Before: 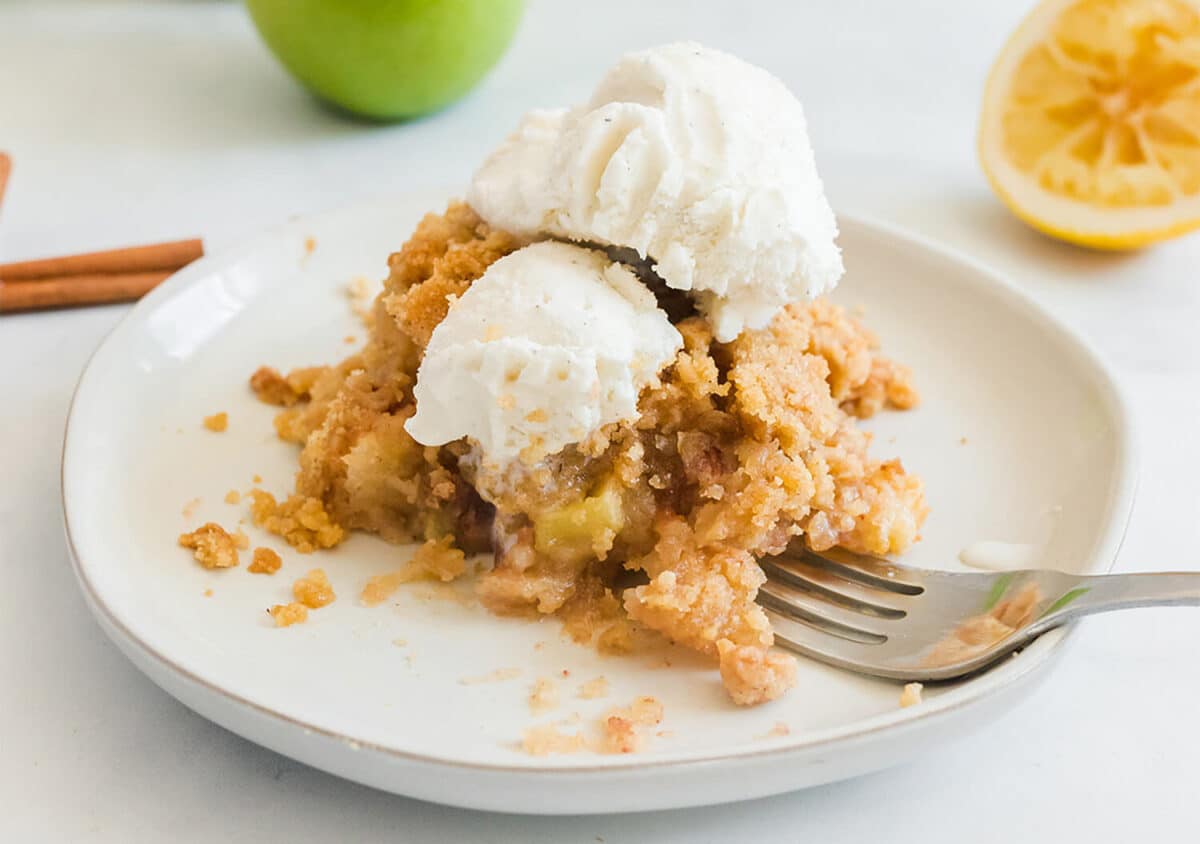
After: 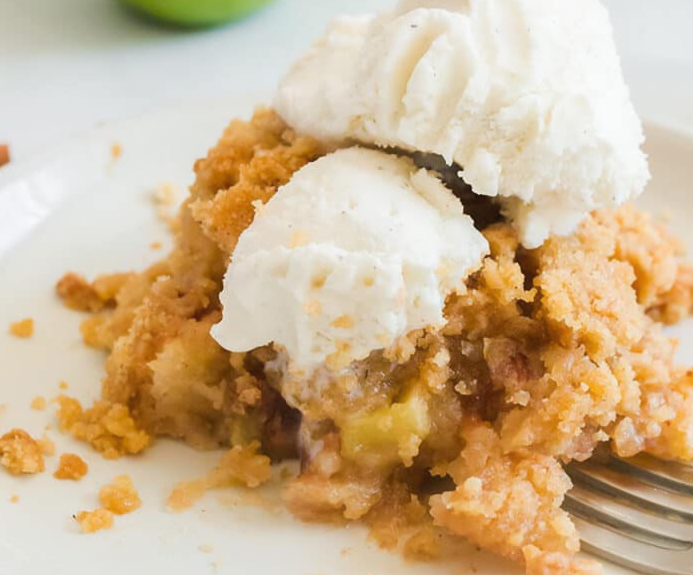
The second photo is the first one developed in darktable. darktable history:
crop: left 16.202%, top 11.208%, right 26.045%, bottom 20.557%
contrast equalizer: octaves 7, y [[0.502, 0.505, 0.512, 0.529, 0.564, 0.588], [0.5 ×6], [0.502, 0.505, 0.512, 0.529, 0.564, 0.588], [0, 0.001, 0.001, 0.004, 0.008, 0.011], [0, 0.001, 0.001, 0.004, 0.008, 0.011]], mix -1
